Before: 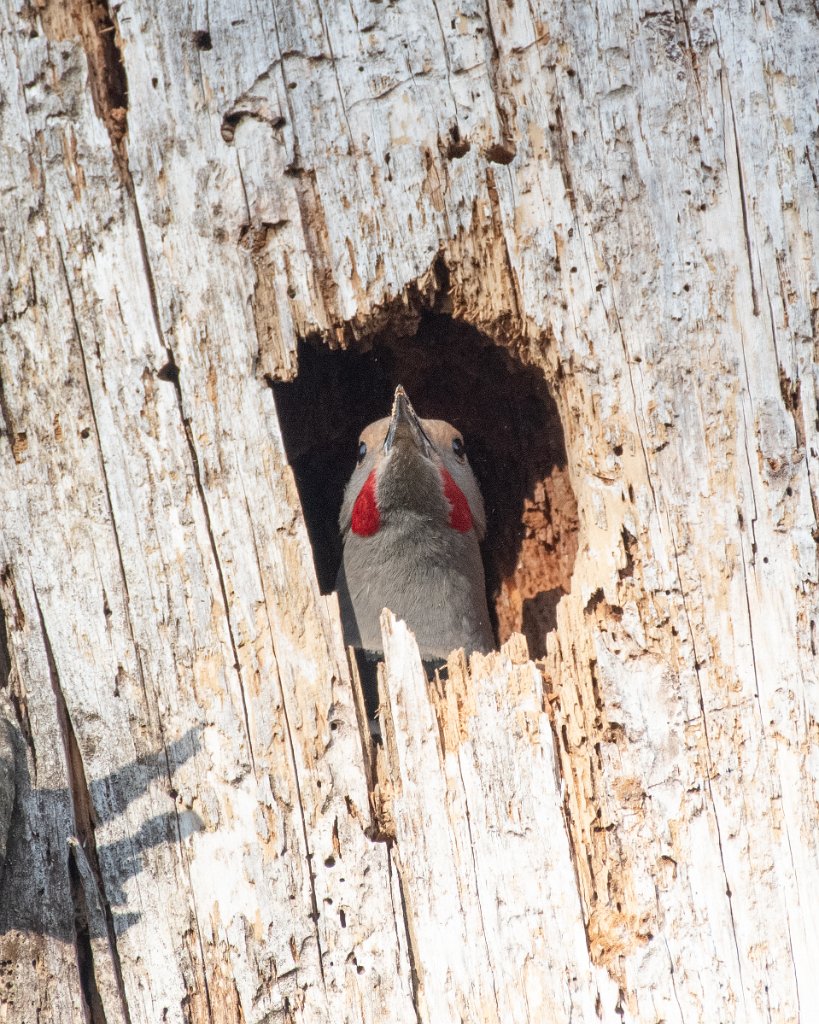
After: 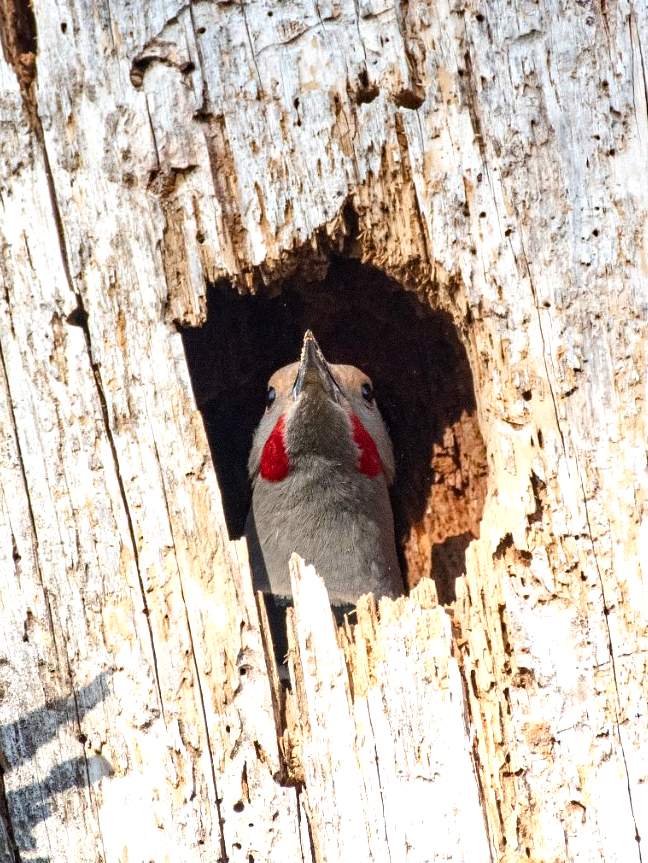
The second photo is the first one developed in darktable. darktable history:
crop: left 11.225%, top 5.381%, right 9.565%, bottom 10.314%
color balance rgb: shadows lift › luminance -20%, power › hue 72.24°, highlights gain › luminance 15%, global offset › hue 171.6°, perceptual saturation grading › highlights -15%, perceptual saturation grading › shadows 25%, global vibrance 35%, contrast 10%
haze removal: compatibility mode true, adaptive false
